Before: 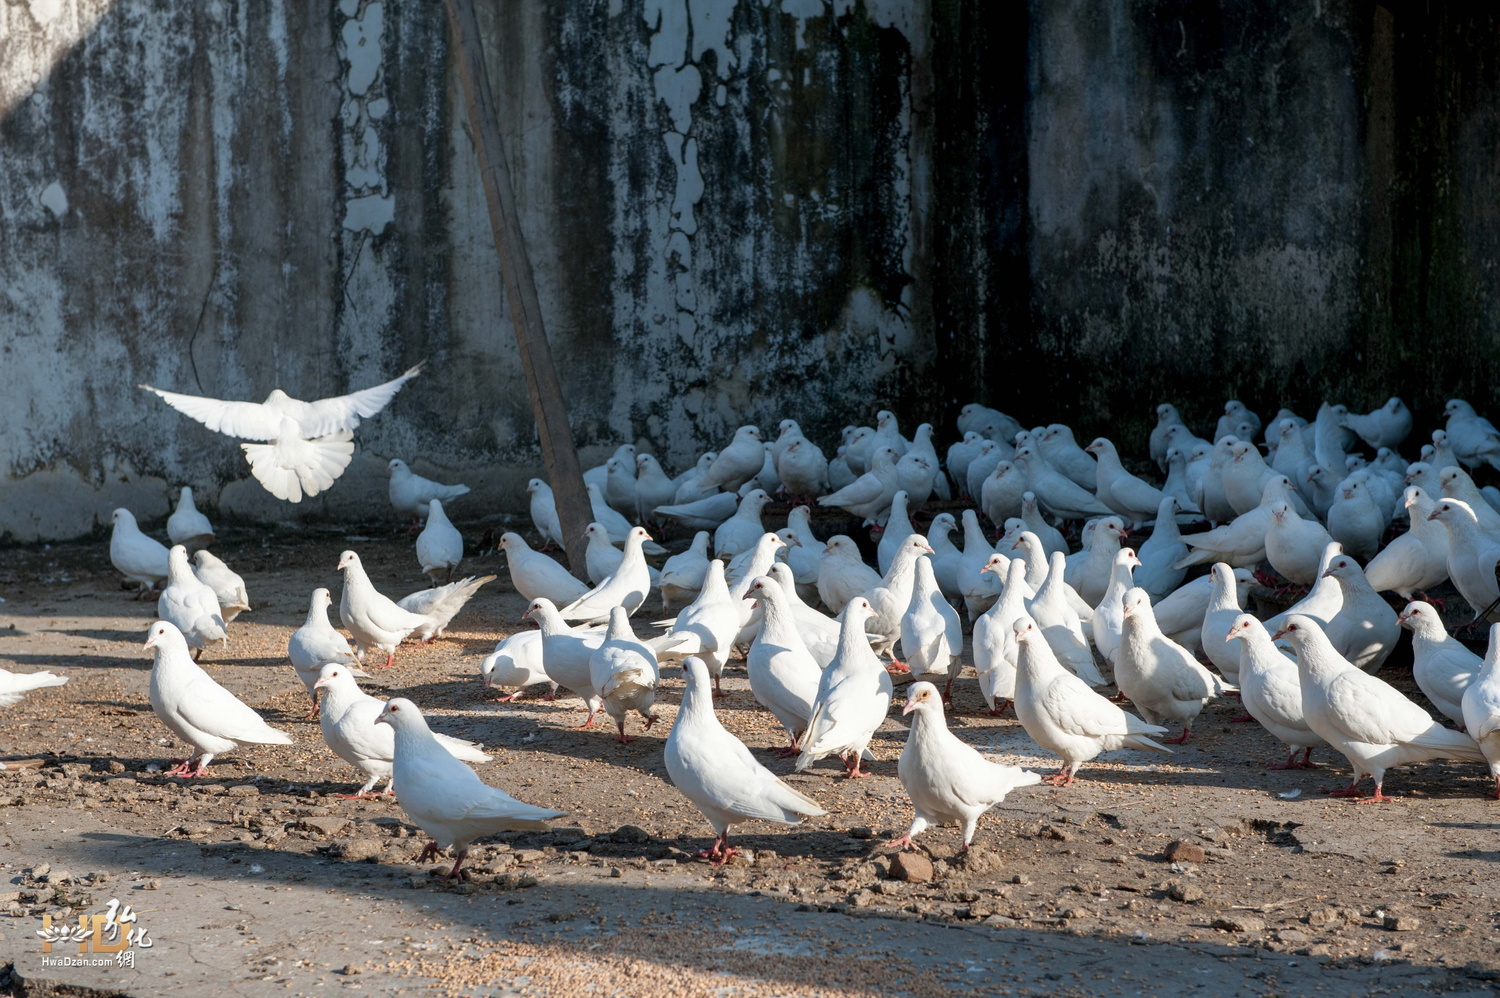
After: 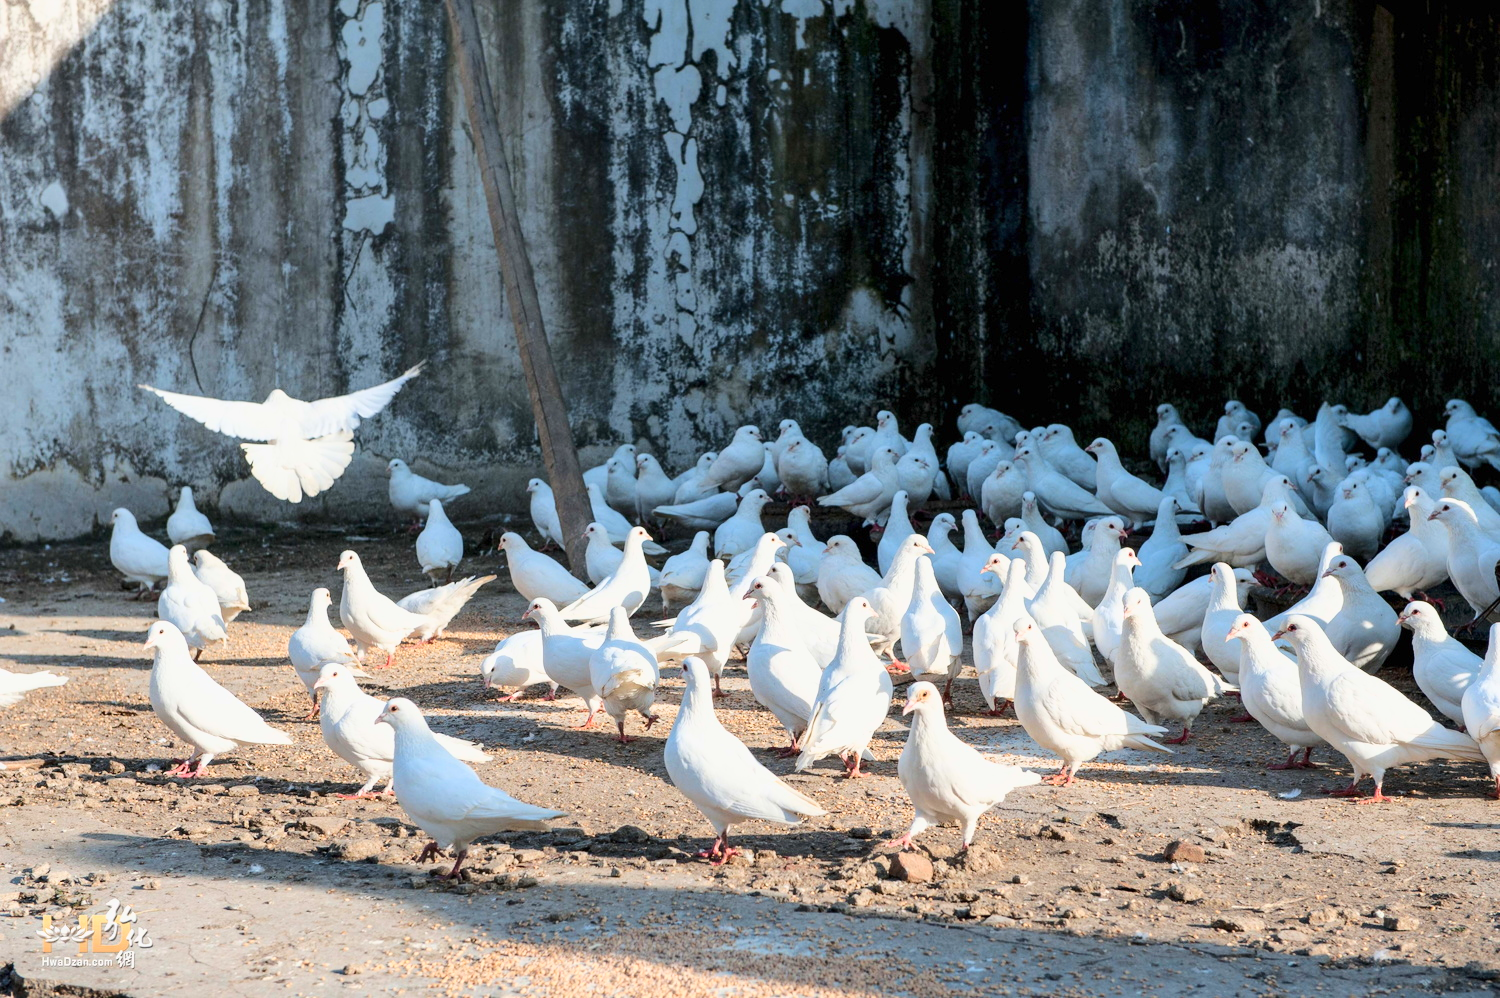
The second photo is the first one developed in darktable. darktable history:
base curve: curves: ch0 [(0, 0) (0.025, 0.046) (0.112, 0.277) (0.467, 0.74) (0.814, 0.929) (1, 0.942)]
white balance: emerald 1
